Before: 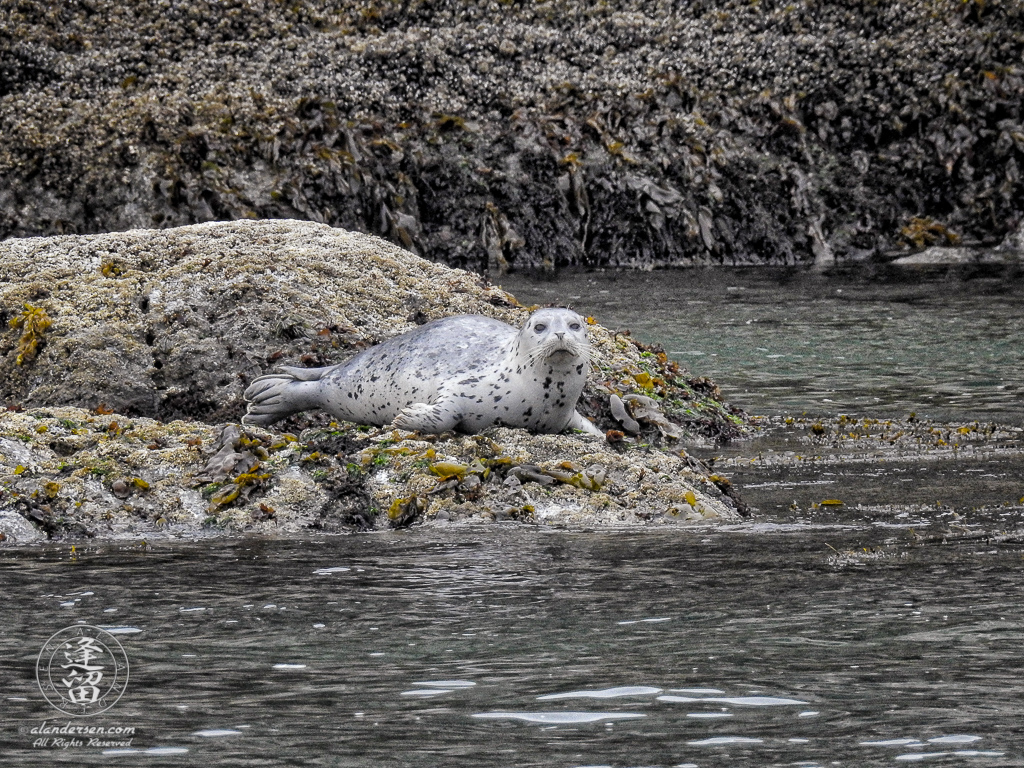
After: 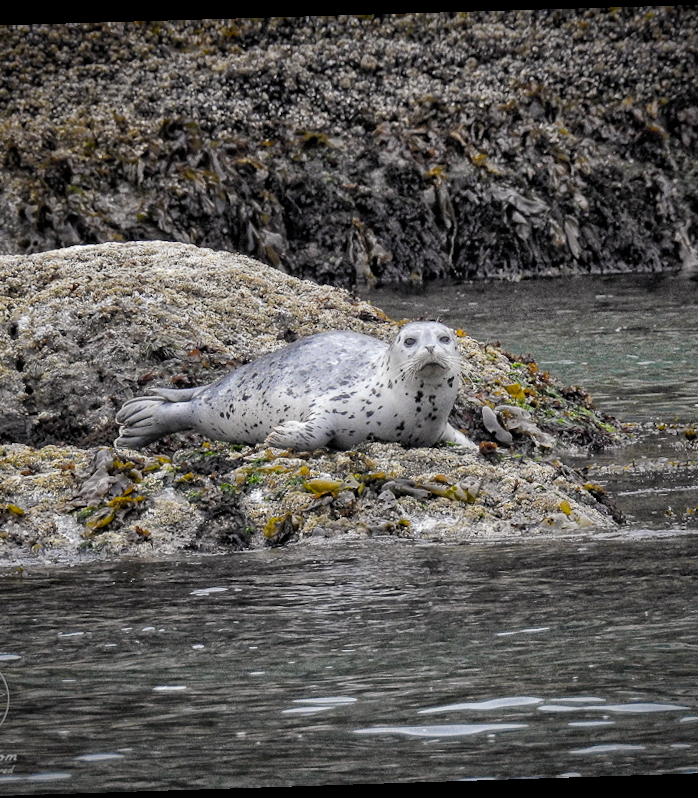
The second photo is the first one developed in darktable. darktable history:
rotate and perspective: rotation -1.77°, lens shift (horizontal) 0.004, automatic cropping off
vignetting: fall-off start 88.53%, fall-off radius 44.2%, saturation 0.376, width/height ratio 1.161
crop and rotate: left 13.537%, right 19.796%
